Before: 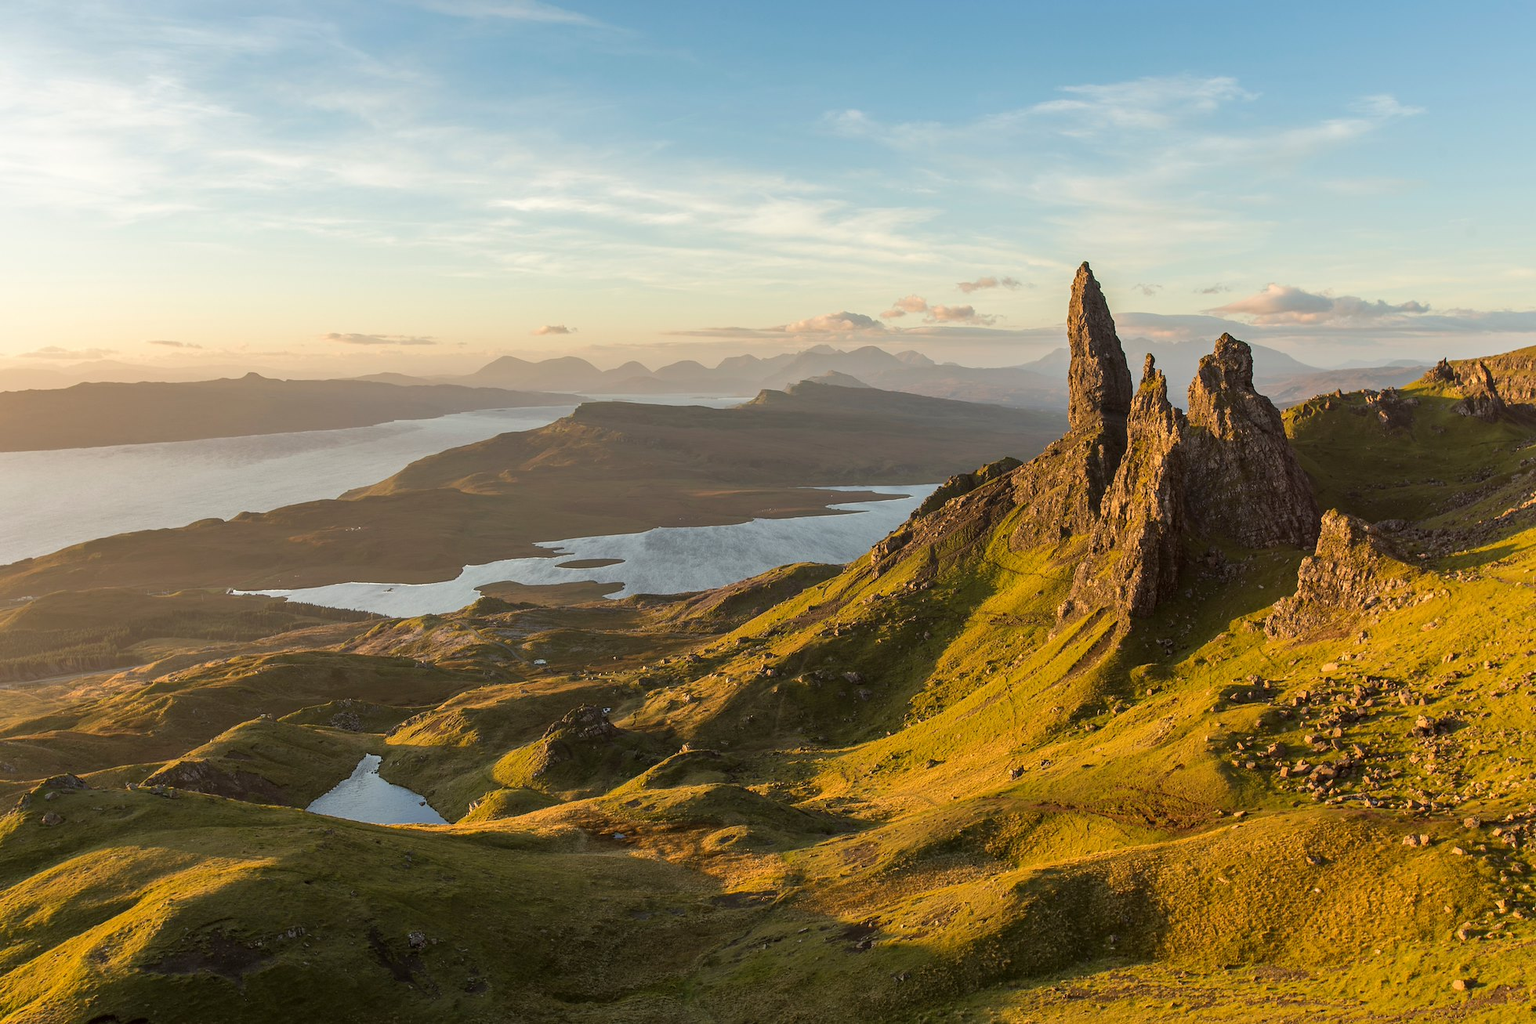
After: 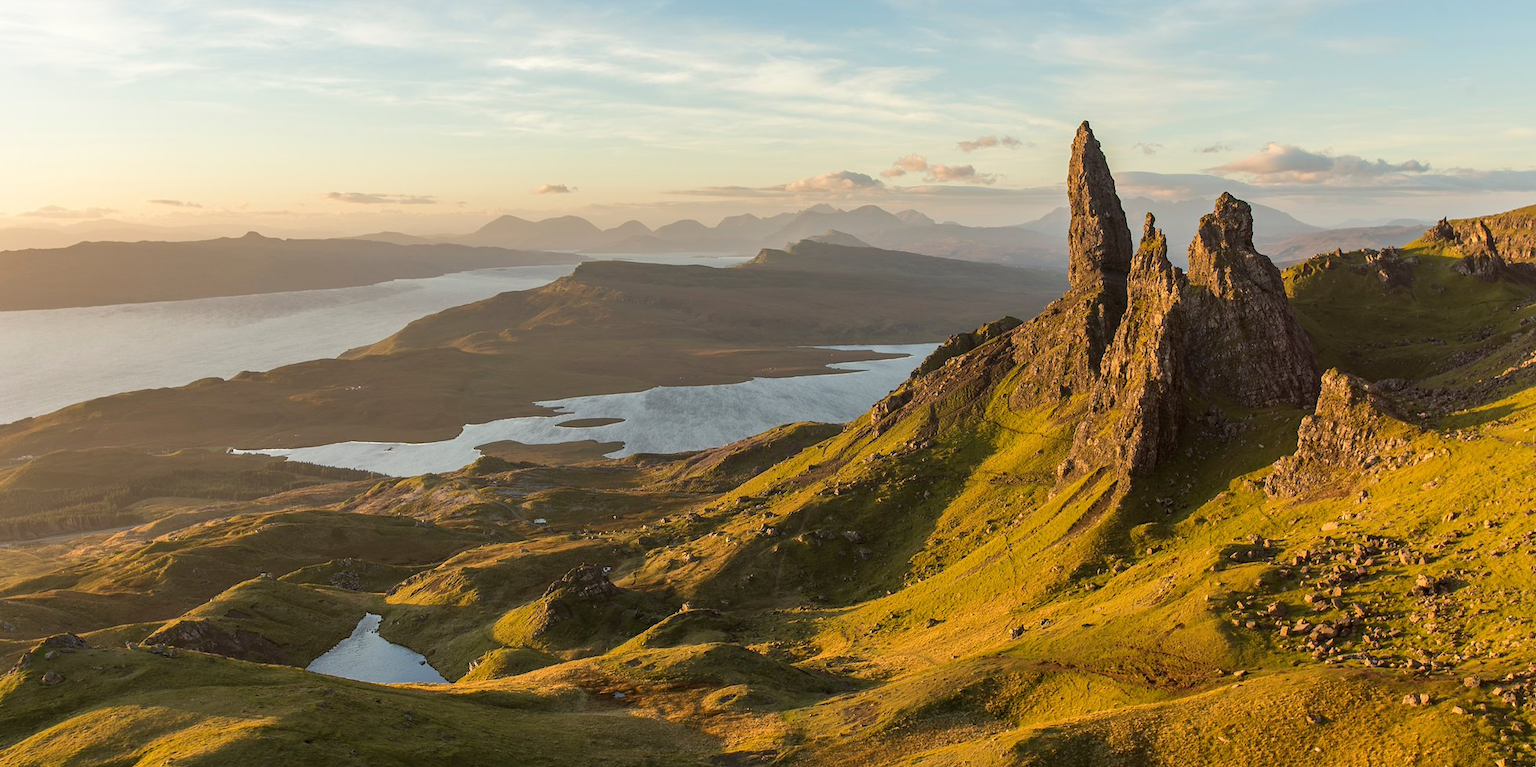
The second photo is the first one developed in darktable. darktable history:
crop: top 13.841%, bottom 11.226%
